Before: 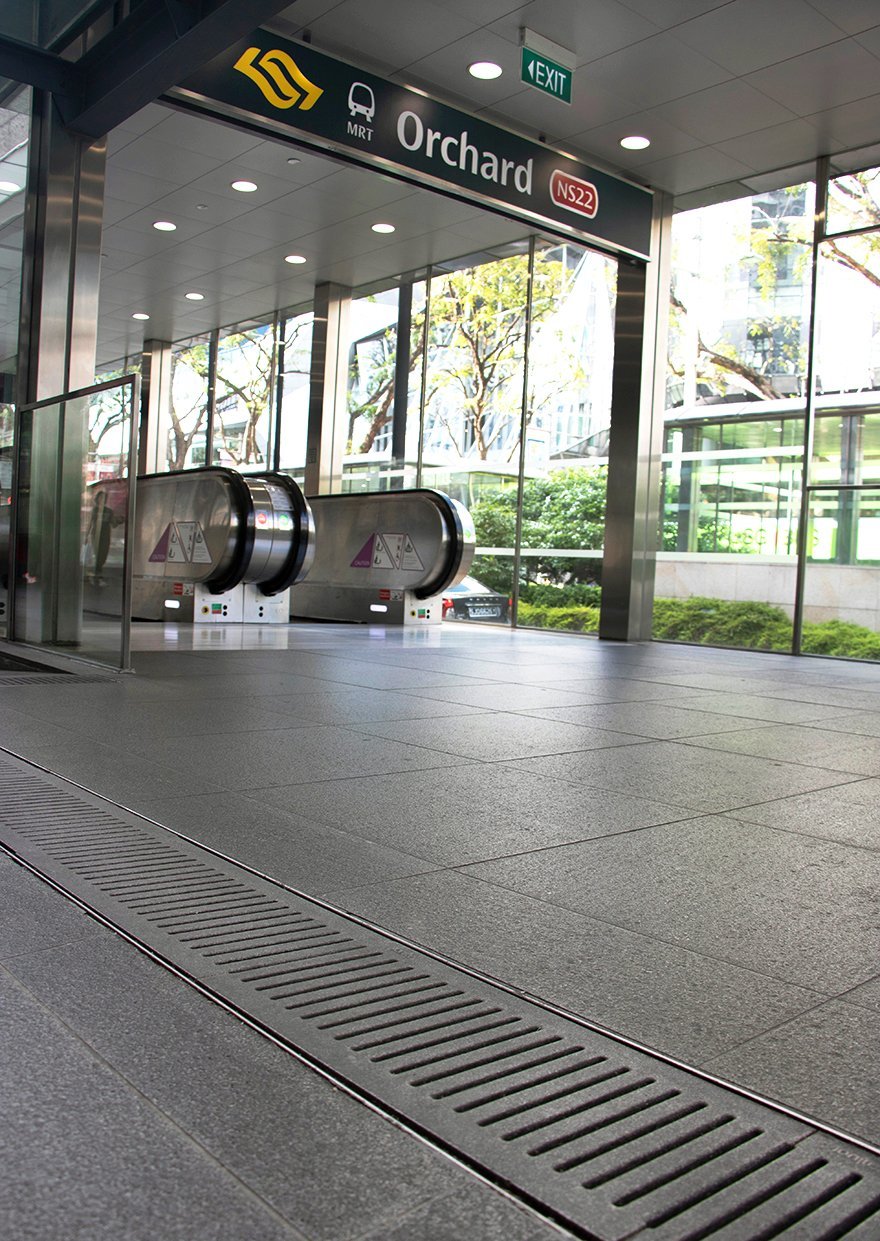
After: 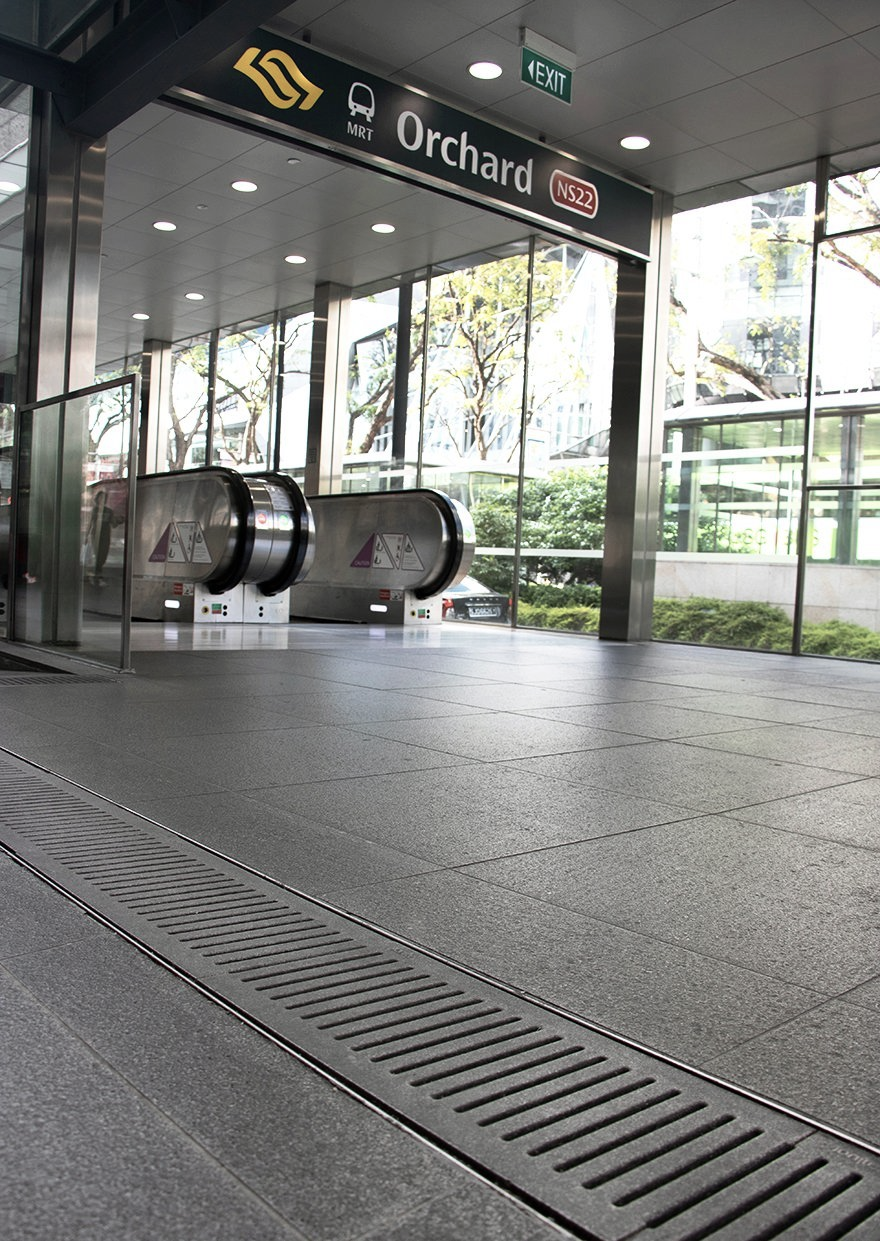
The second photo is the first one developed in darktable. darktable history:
contrast brightness saturation: contrast 0.1, saturation -0.35
